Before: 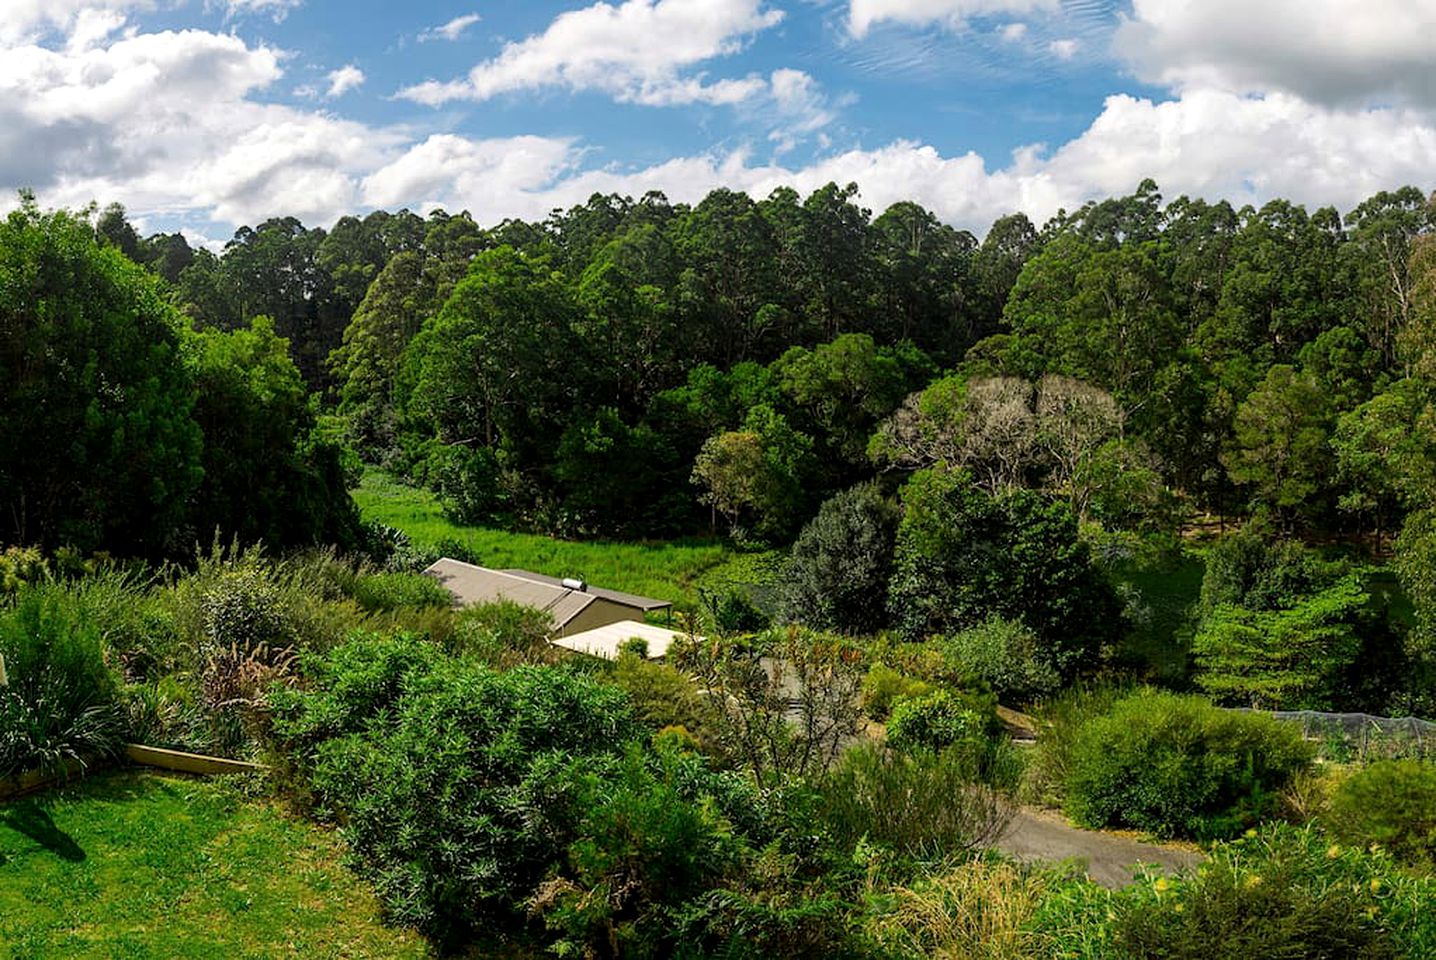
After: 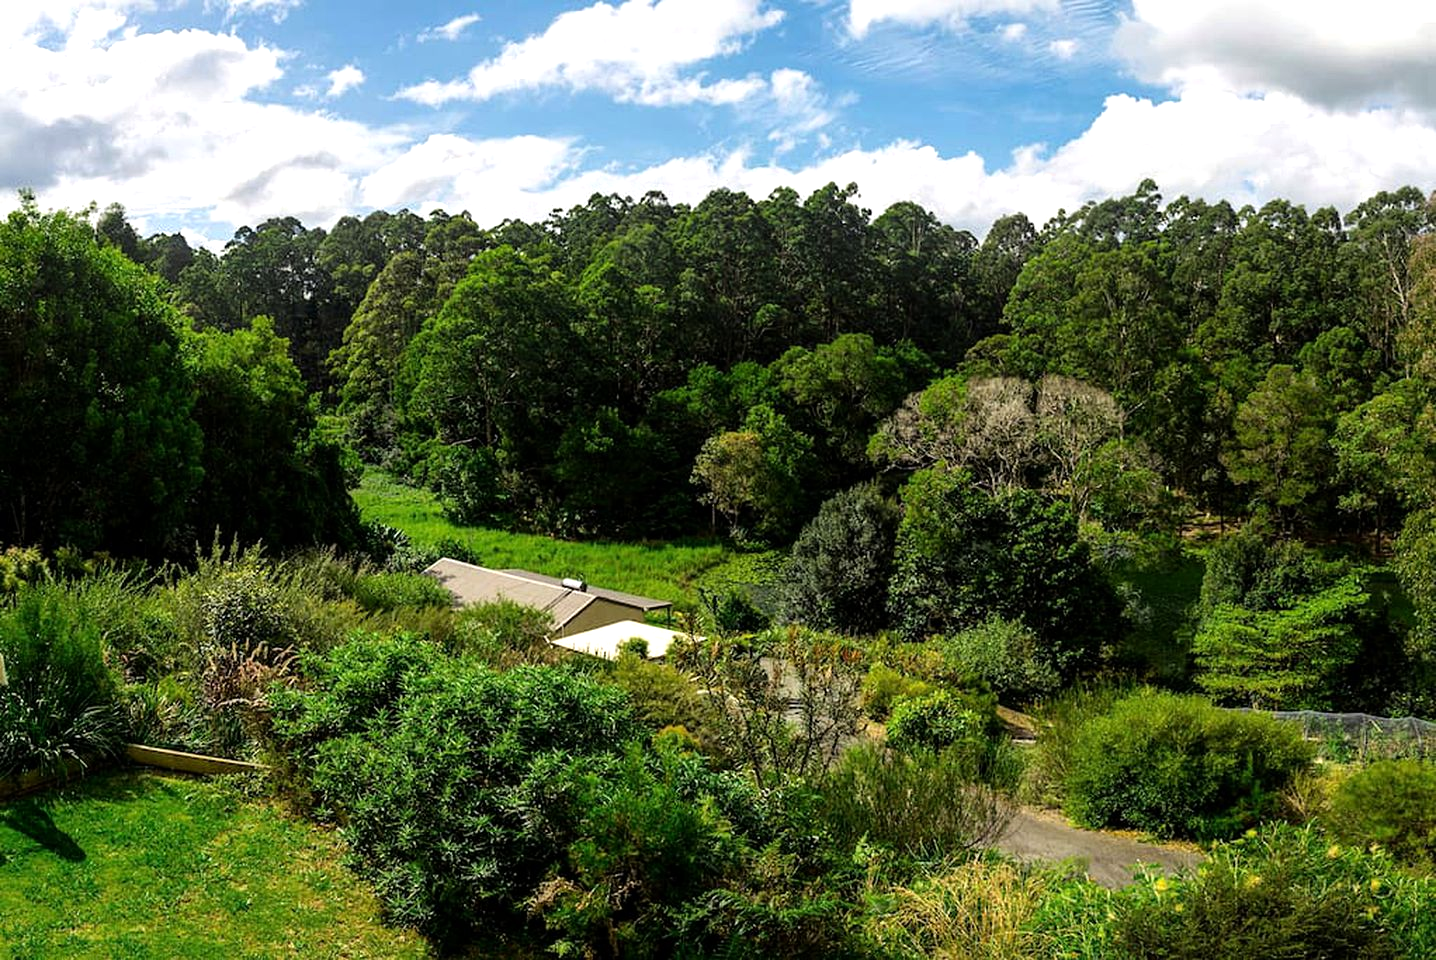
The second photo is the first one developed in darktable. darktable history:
tone equalizer: -8 EV -0.402 EV, -7 EV -0.391 EV, -6 EV -0.37 EV, -5 EV -0.21 EV, -3 EV 0.242 EV, -2 EV 0.334 EV, -1 EV 0.408 EV, +0 EV 0.444 EV
